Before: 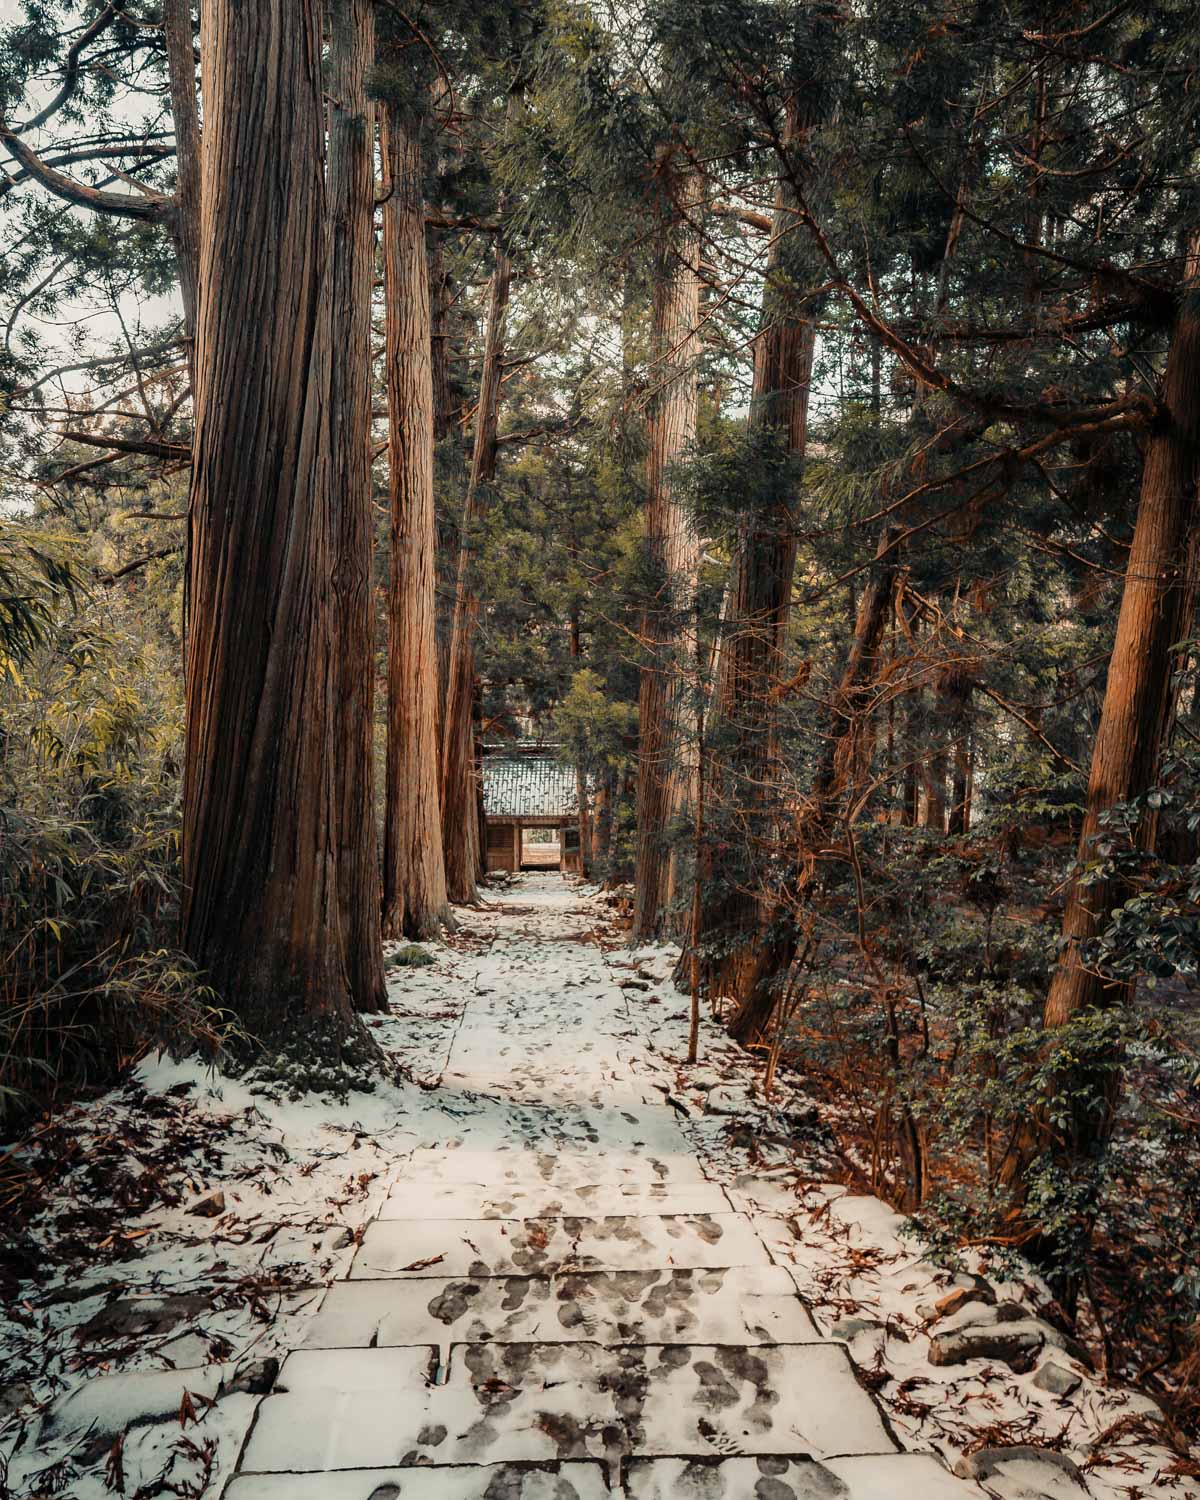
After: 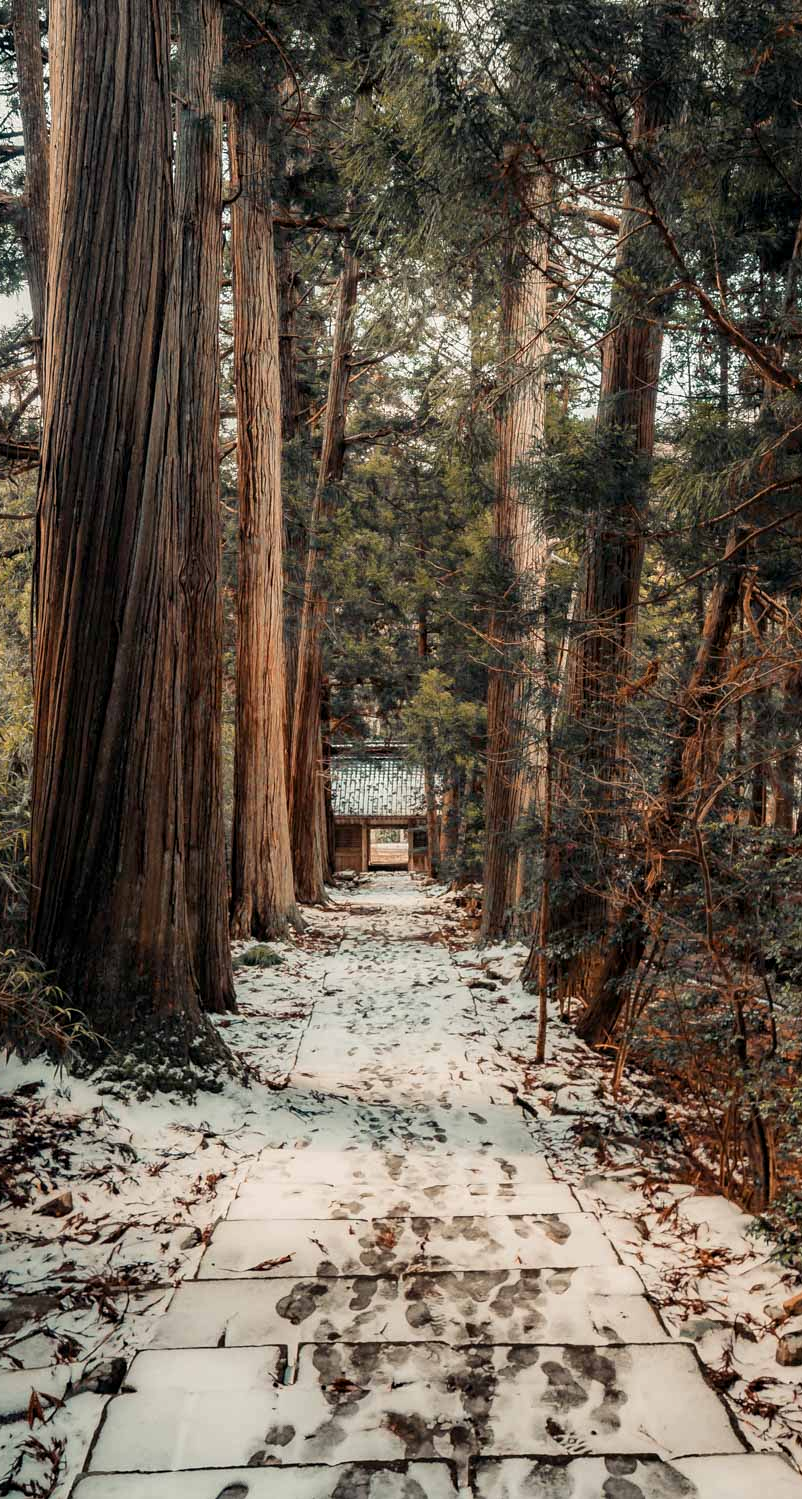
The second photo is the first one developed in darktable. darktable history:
local contrast: highlights 104%, shadows 102%, detail 120%, midtone range 0.2
crop and rotate: left 12.746%, right 20.42%
